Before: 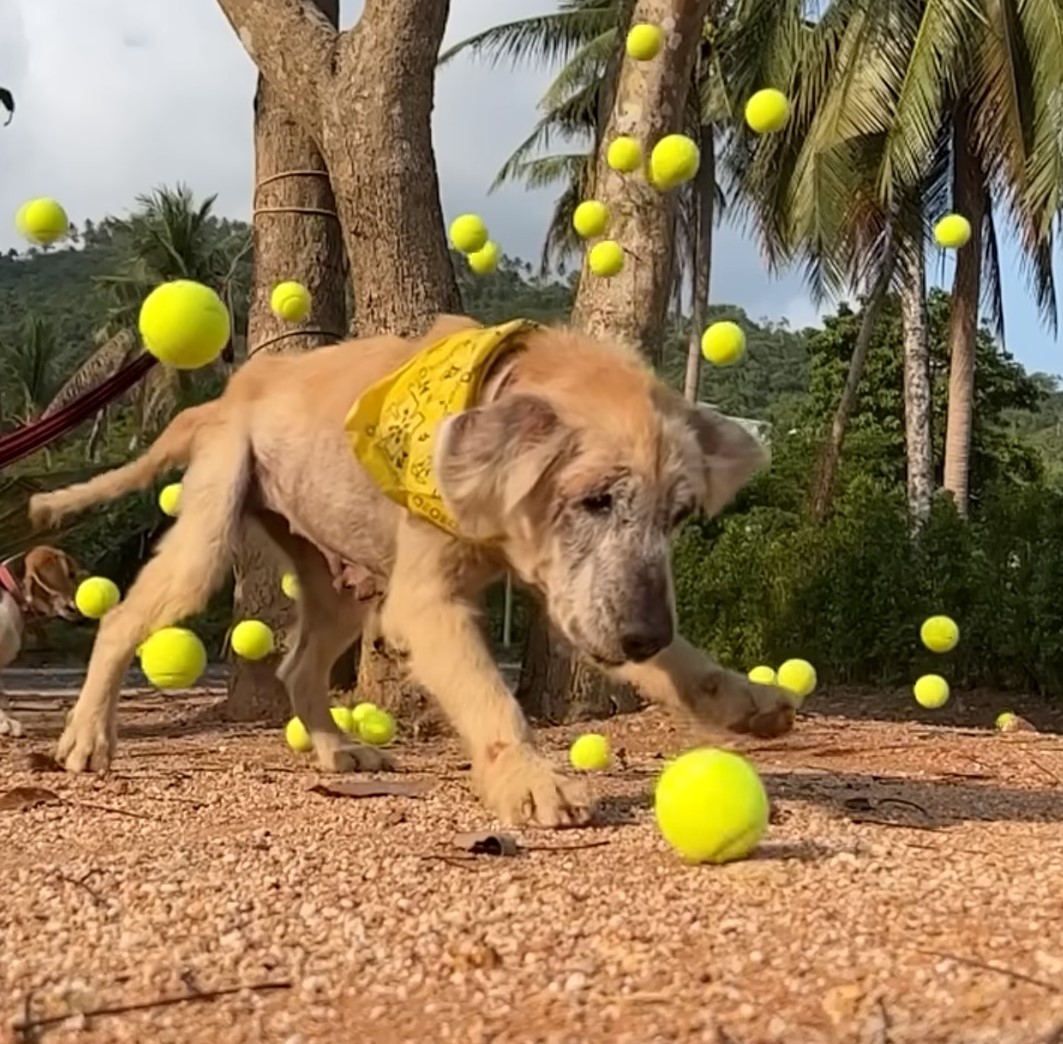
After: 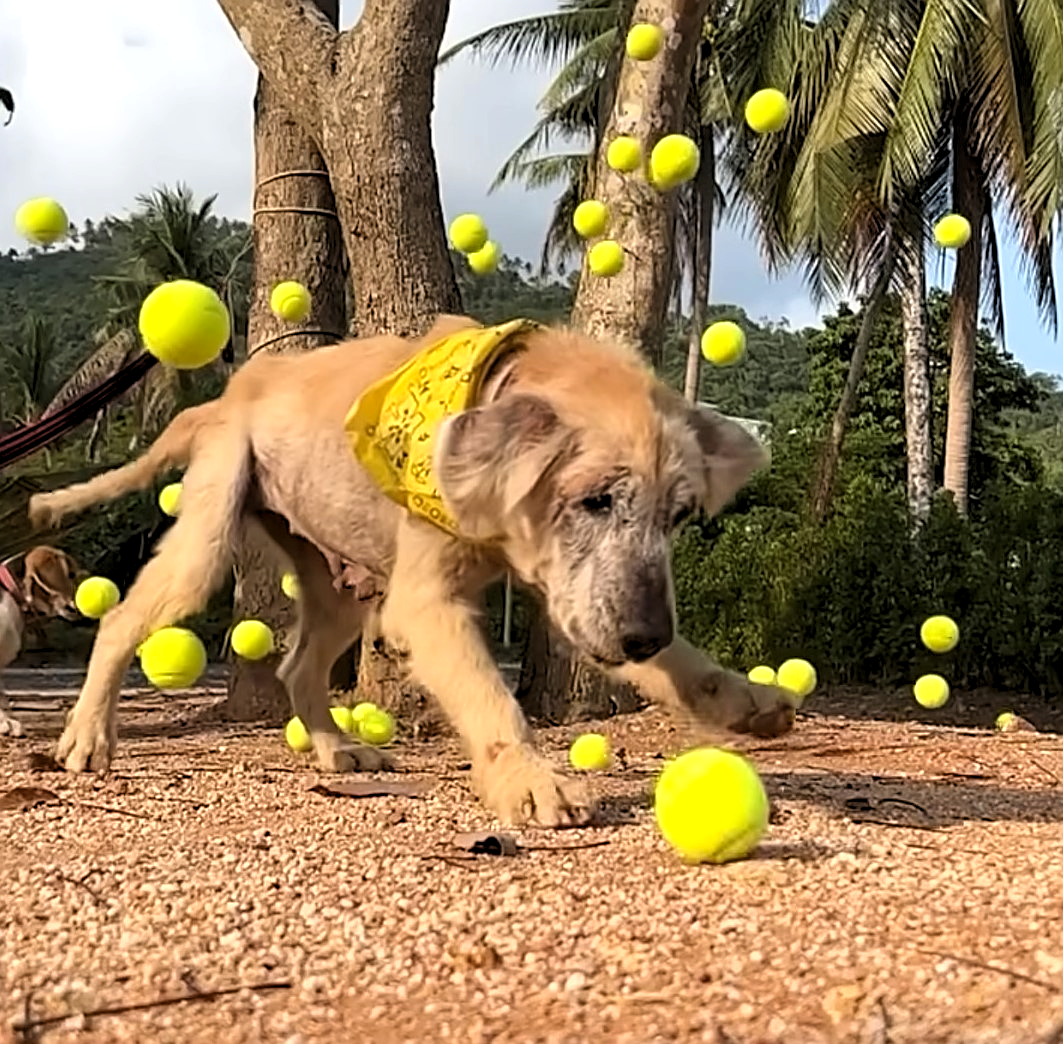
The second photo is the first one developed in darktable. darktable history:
sharpen: on, module defaults
levels: levels [0.055, 0.477, 0.9]
